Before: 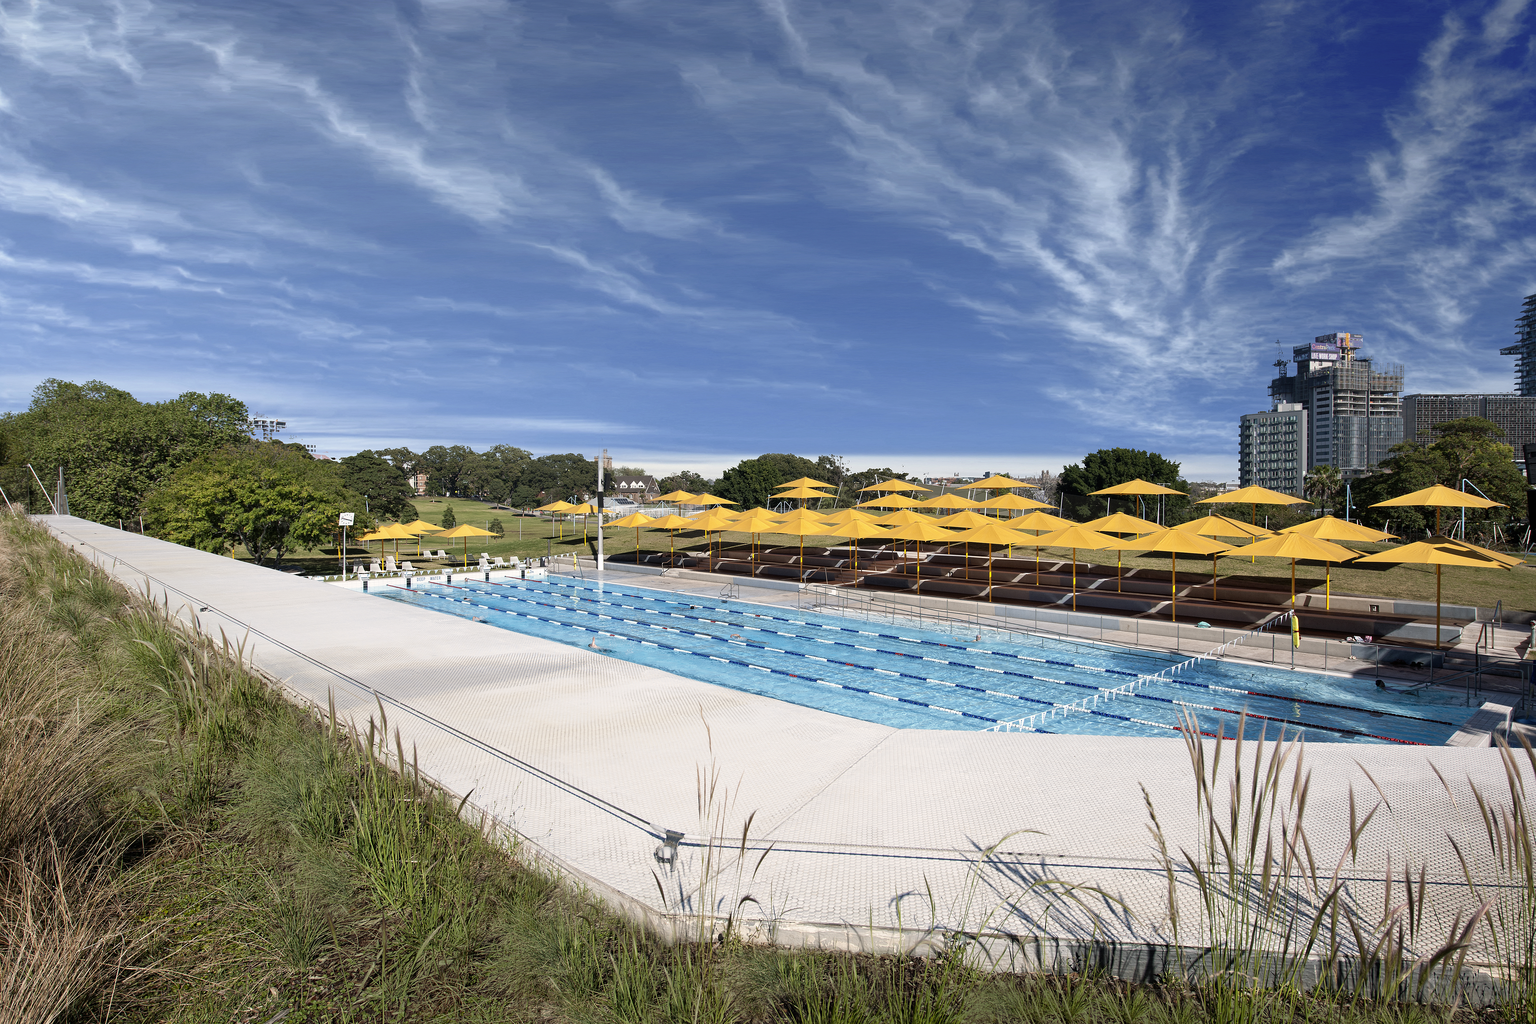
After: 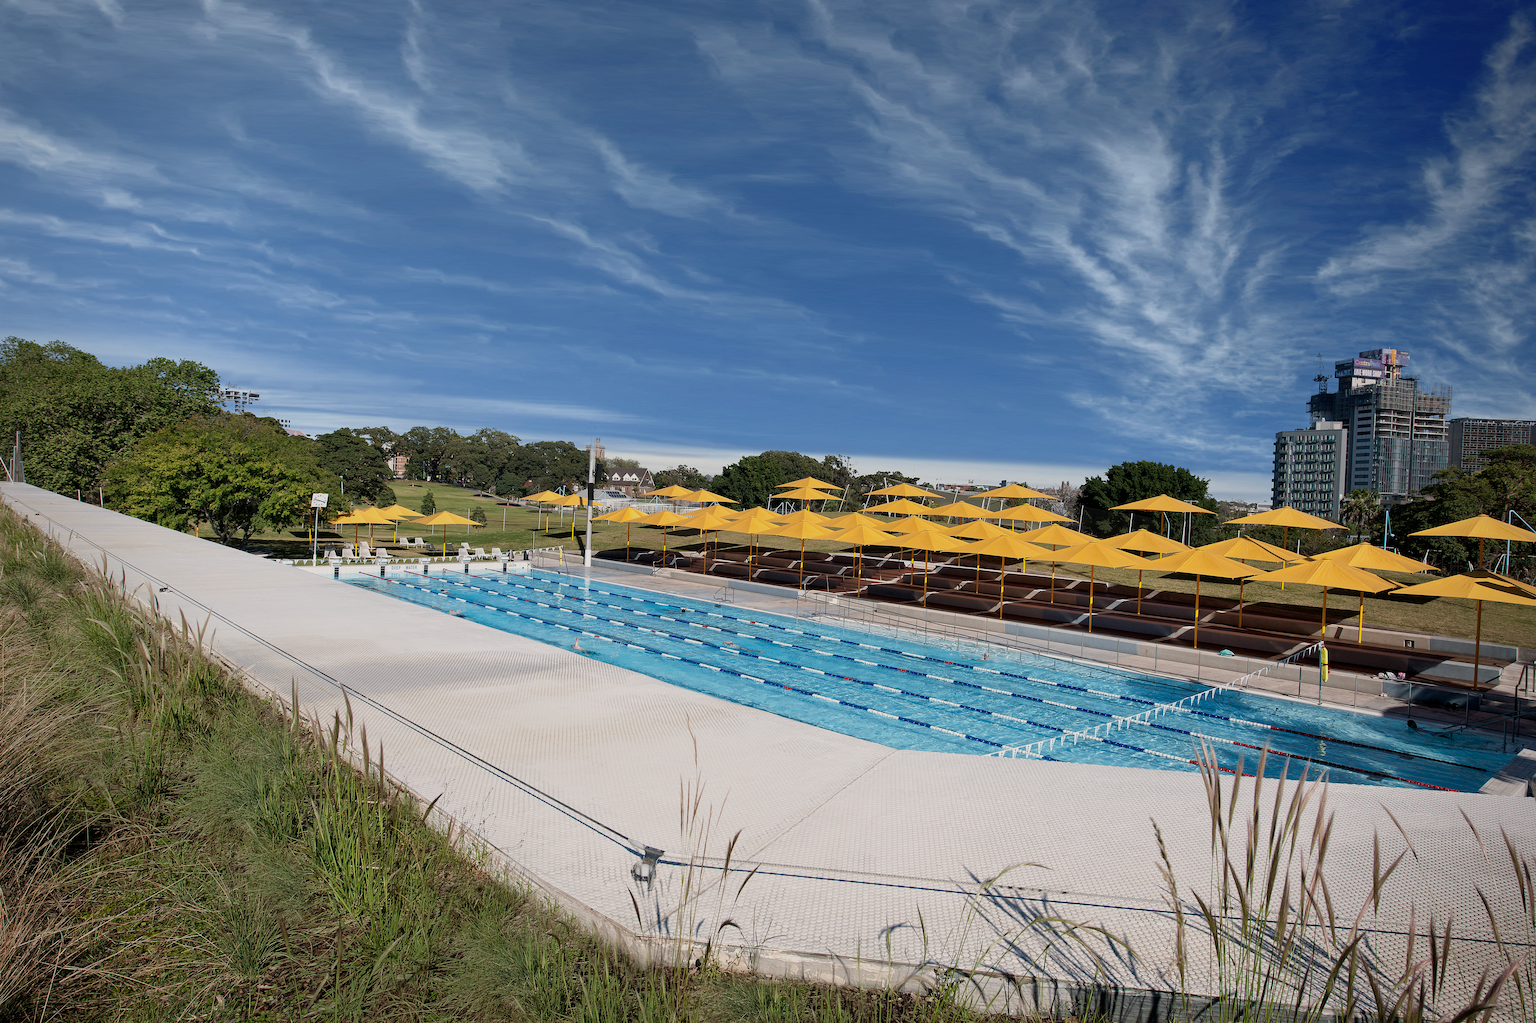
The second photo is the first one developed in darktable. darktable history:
exposure: exposure -0.43 EV, compensate highlight preservation false
crop and rotate: angle -2.53°
vignetting: fall-off radius 61.1%, saturation -0.031
base curve: curves: ch0 [(0, 0) (0.989, 0.992)], preserve colors none
